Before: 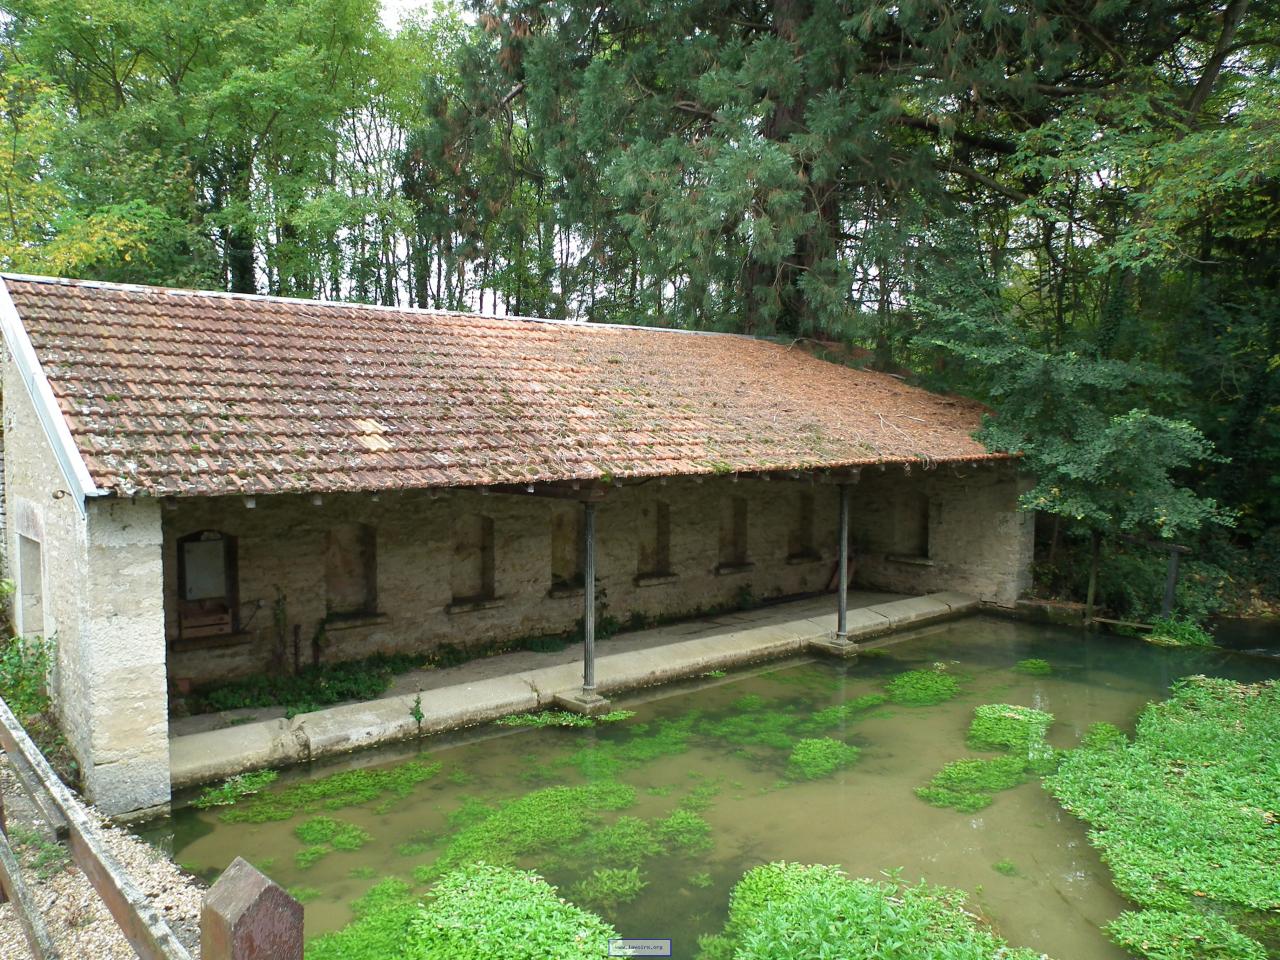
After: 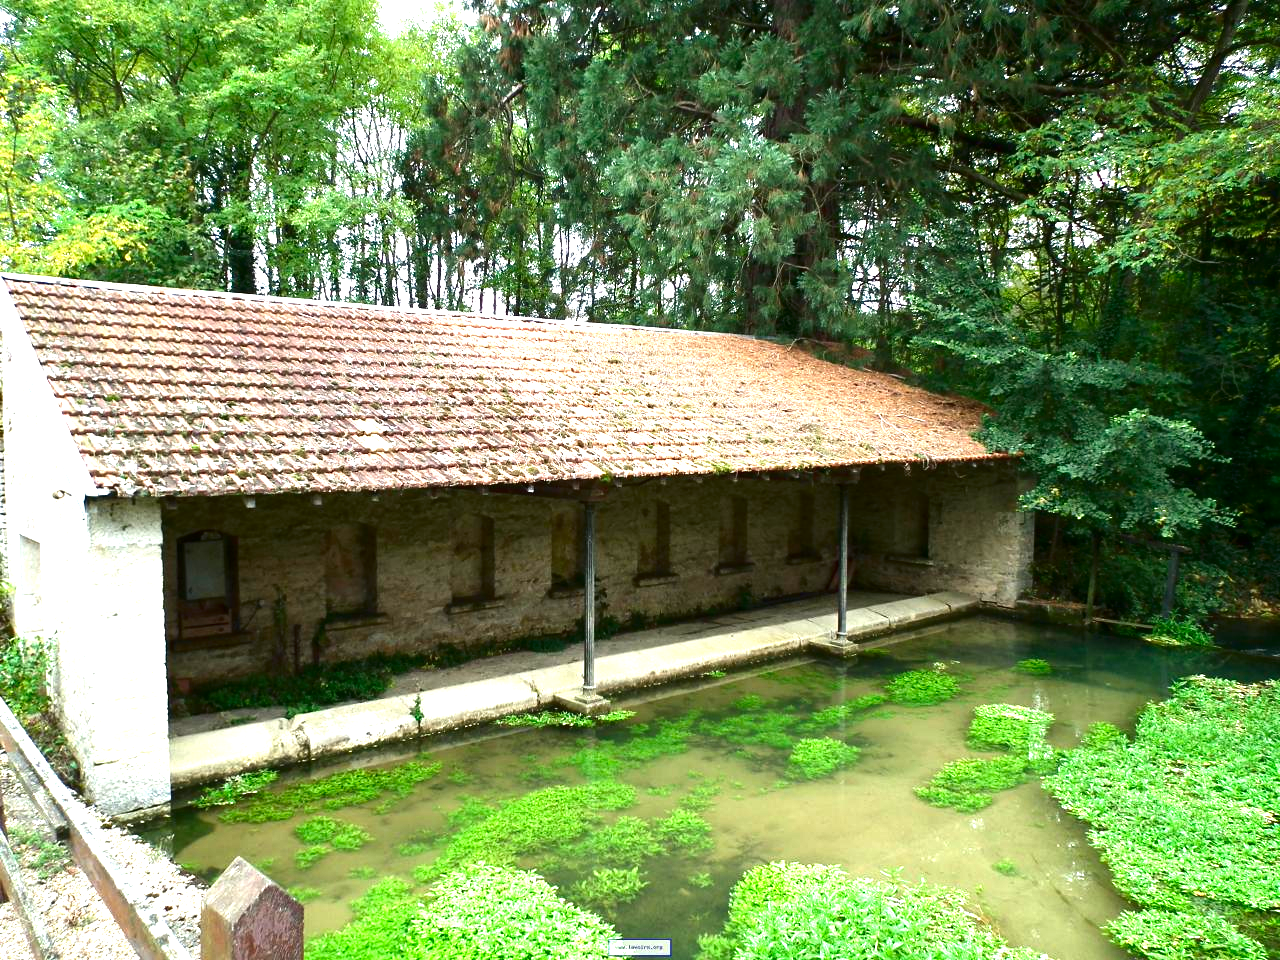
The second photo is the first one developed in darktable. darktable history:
exposure: black level correction 0, exposure 1.2 EV, compensate exposure bias true, compensate highlight preservation false
contrast brightness saturation: contrast 0.1, brightness -0.26, saturation 0.14
